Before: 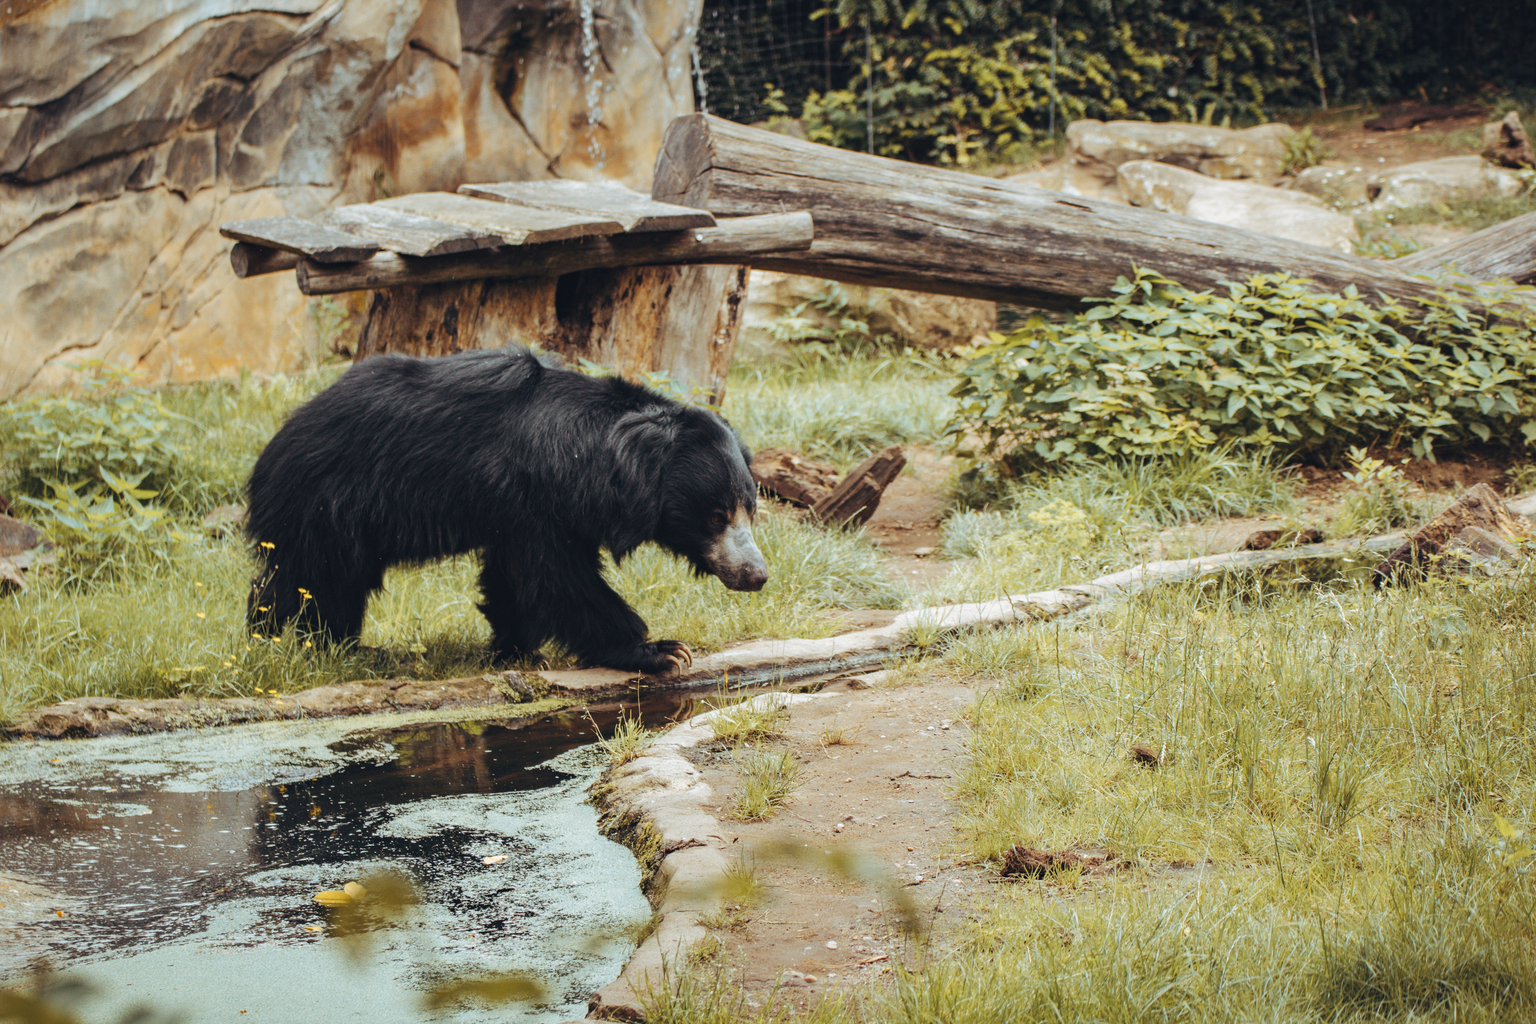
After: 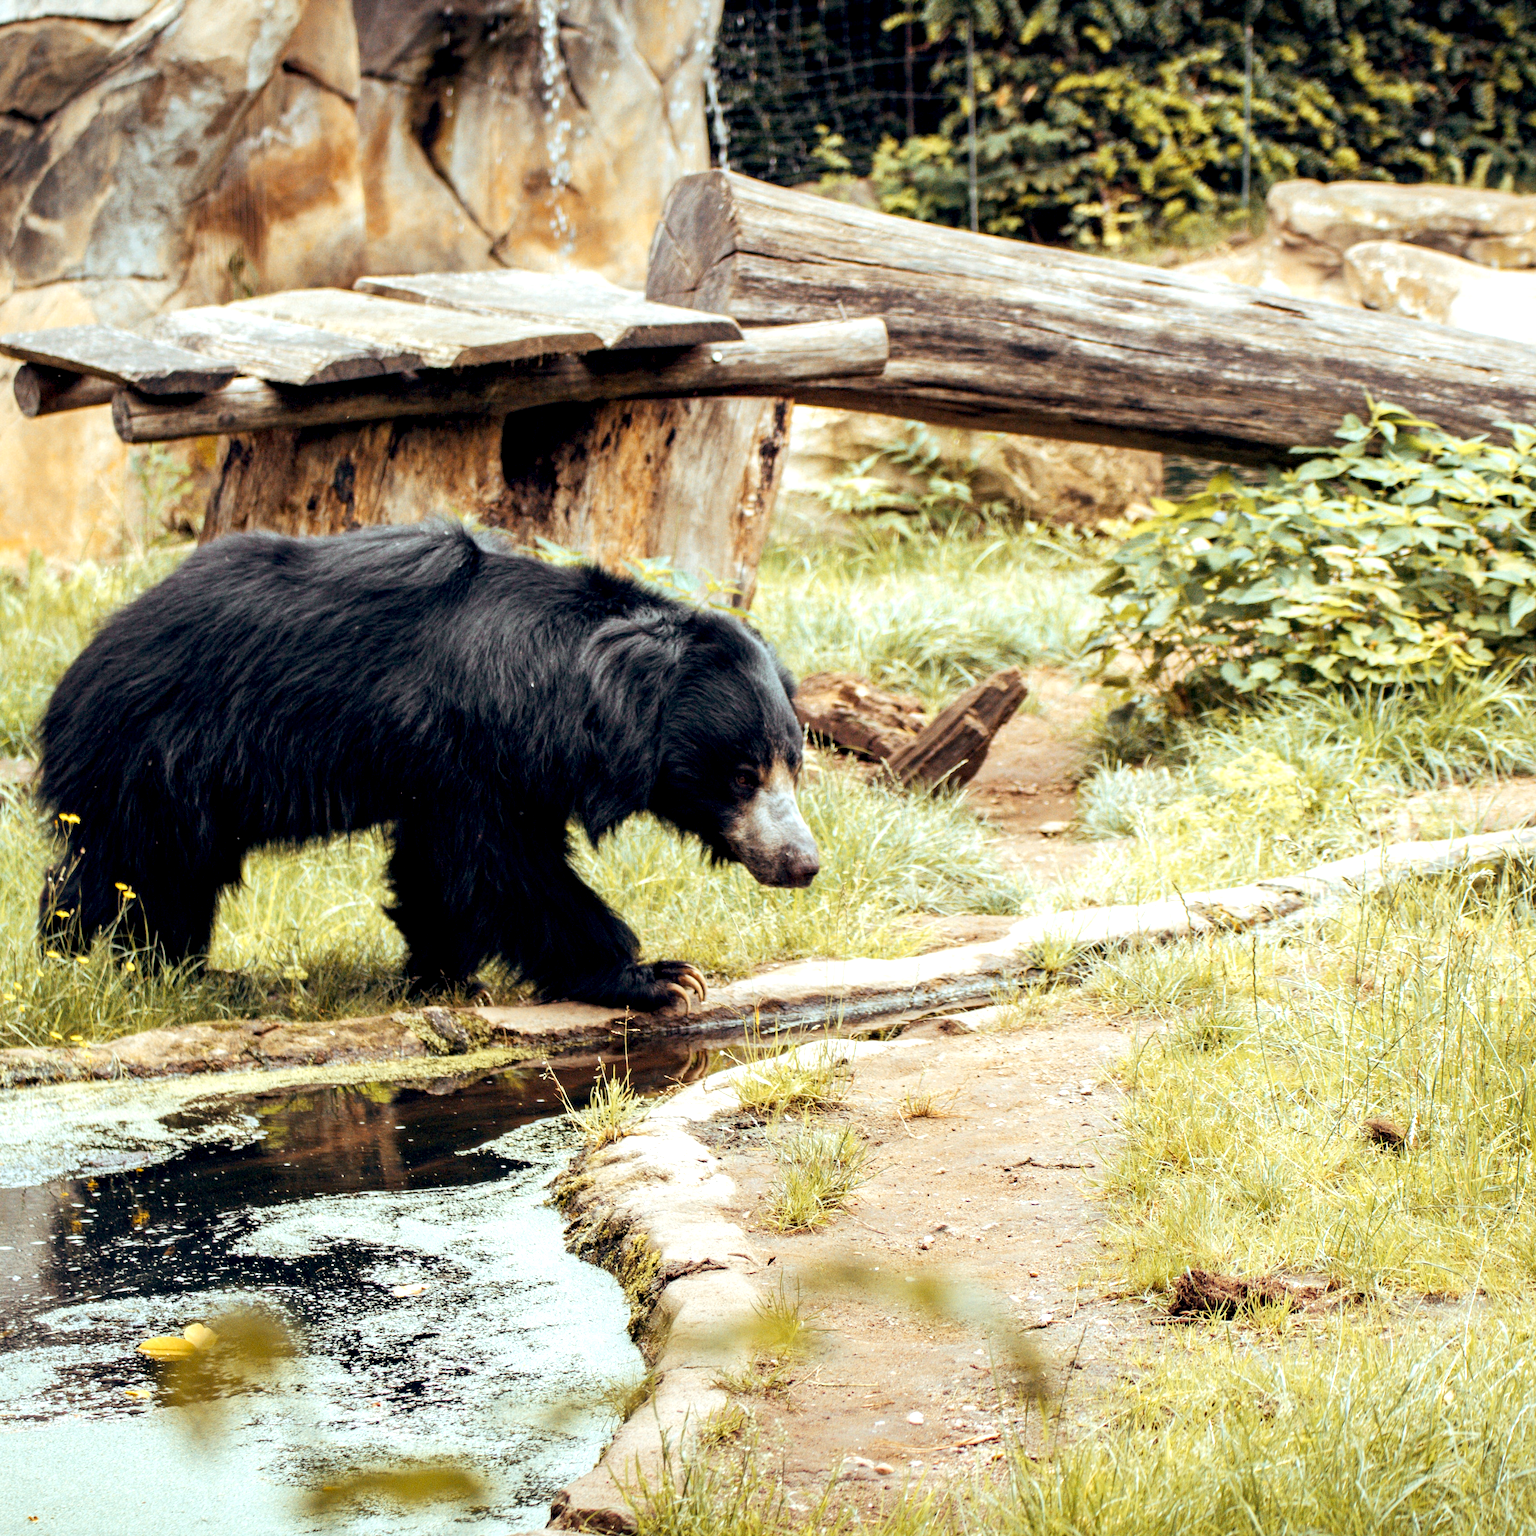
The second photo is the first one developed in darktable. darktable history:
exposure: black level correction 0.012, exposure 0.7 EV, compensate exposure bias true, compensate highlight preservation false
crop and rotate: left 14.436%, right 18.898%
